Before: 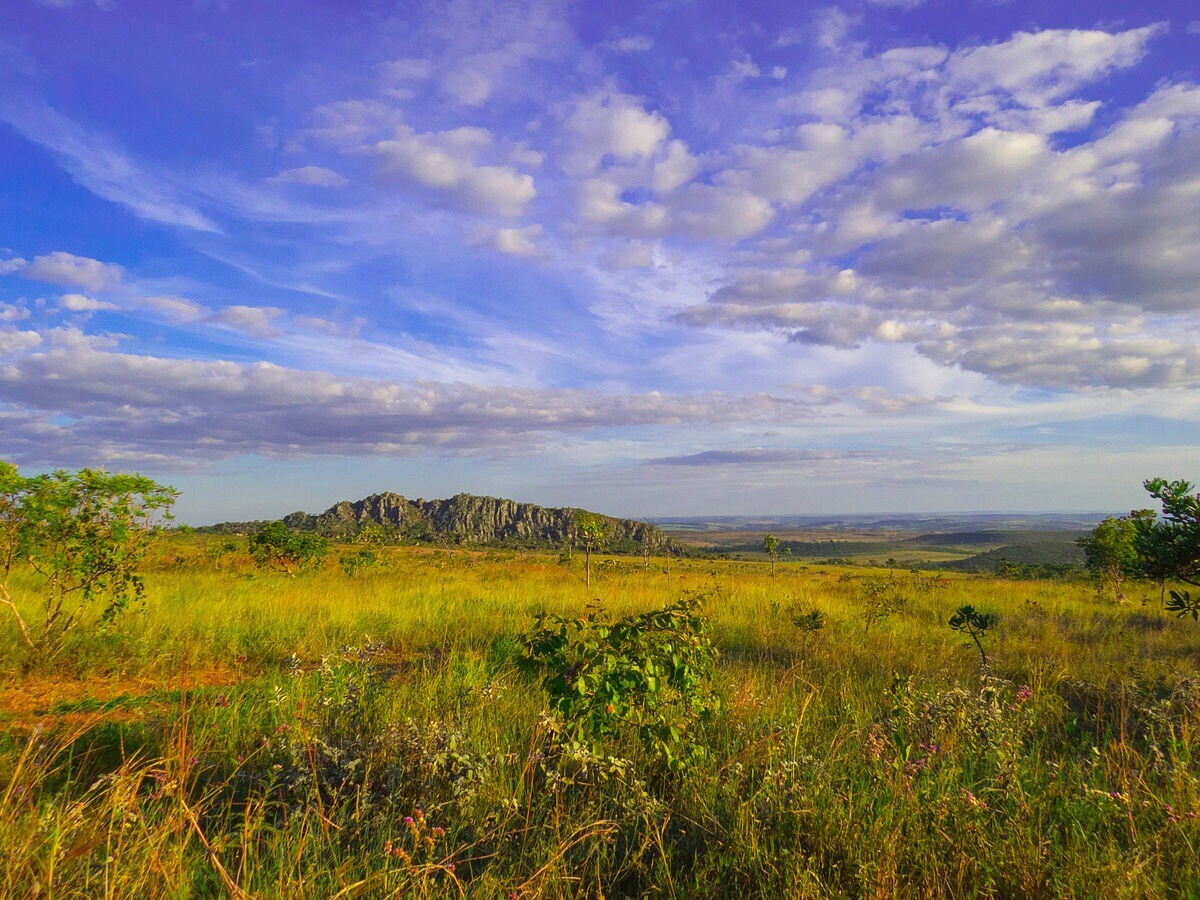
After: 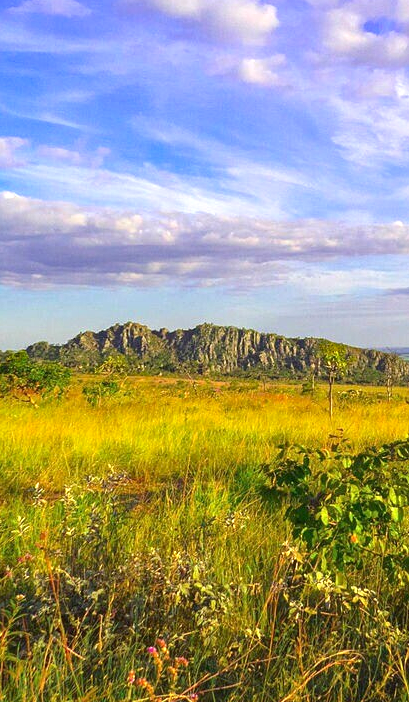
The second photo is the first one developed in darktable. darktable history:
crop and rotate: left 21.49%, top 18.979%, right 44.387%, bottom 2.991%
haze removal: adaptive false
exposure: black level correction 0, exposure 0.698 EV, compensate exposure bias true, compensate highlight preservation false
